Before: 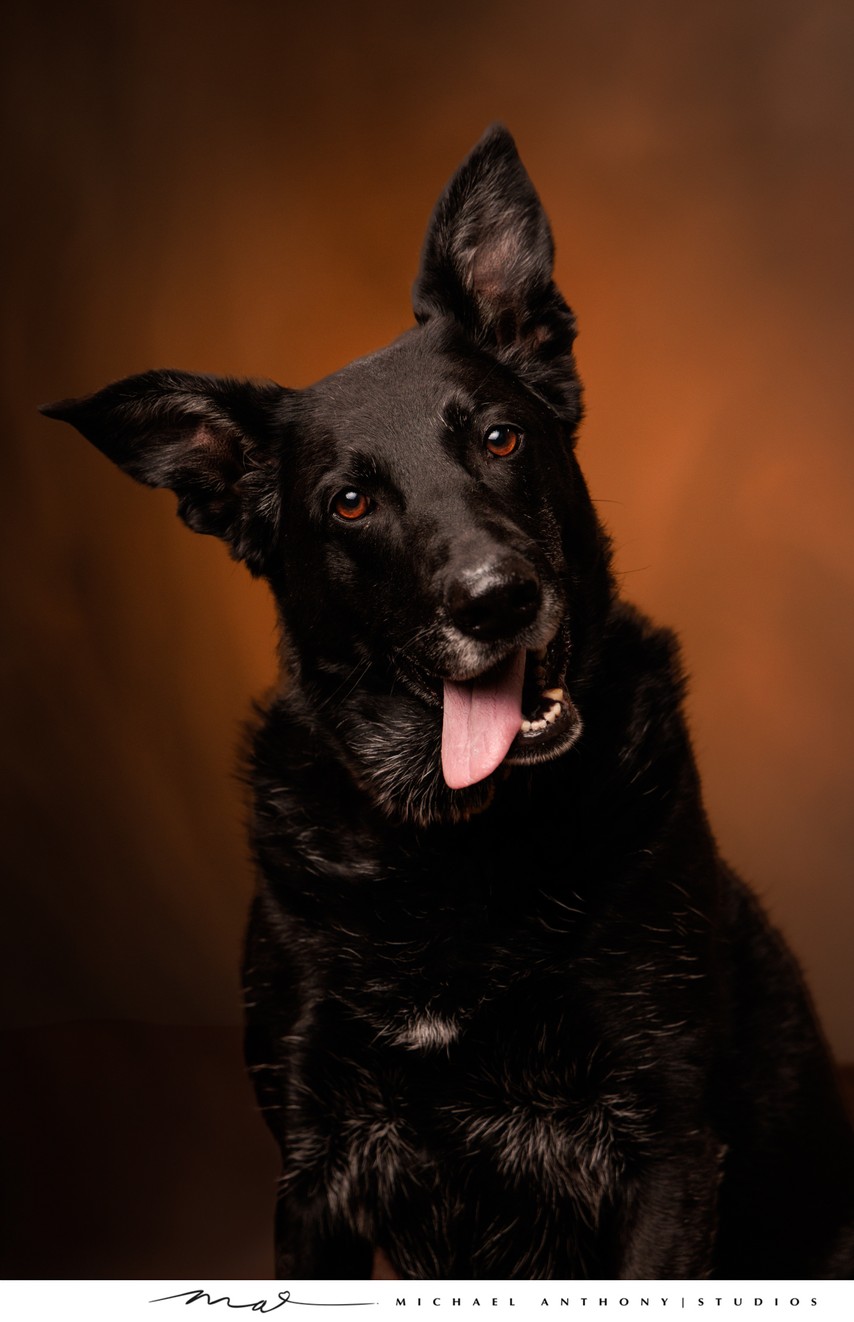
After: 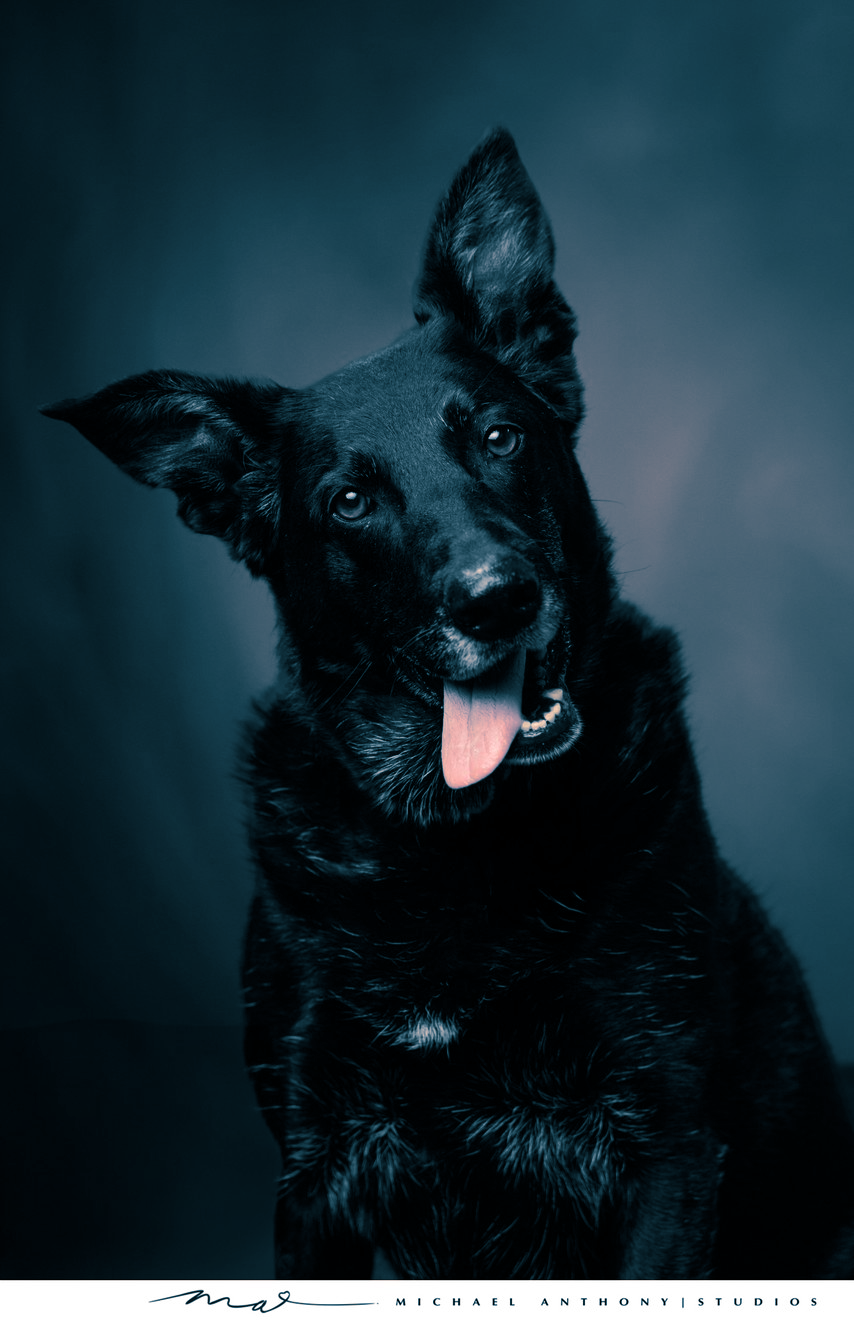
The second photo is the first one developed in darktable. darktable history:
shadows and highlights: shadows 25, highlights -48, soften with gaussian
contrast brightness saturation: saturation -0.1
split-toning: shadows › hue 212.4°, balance -70
